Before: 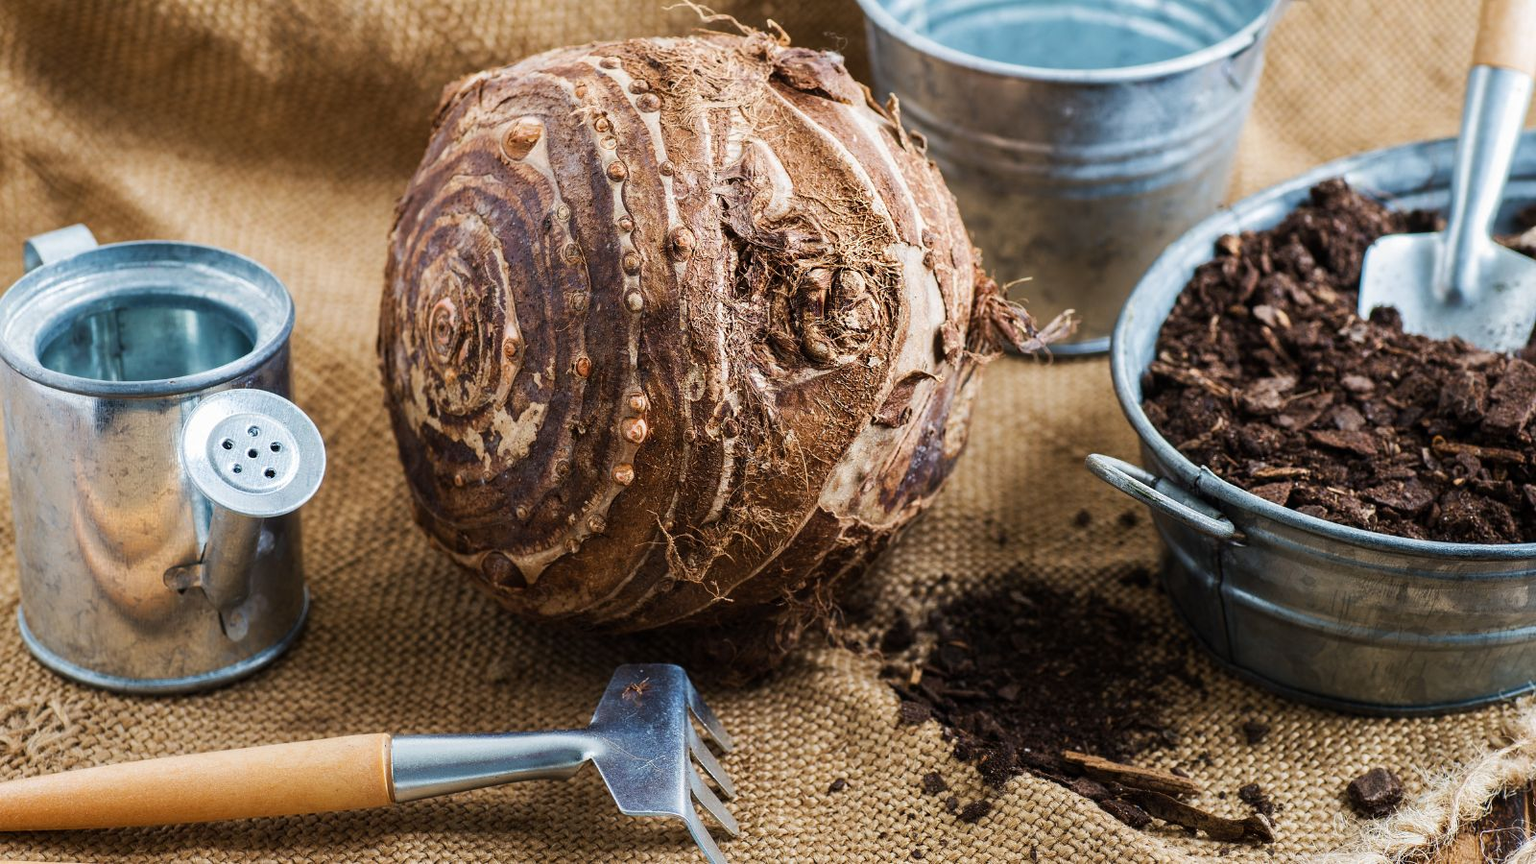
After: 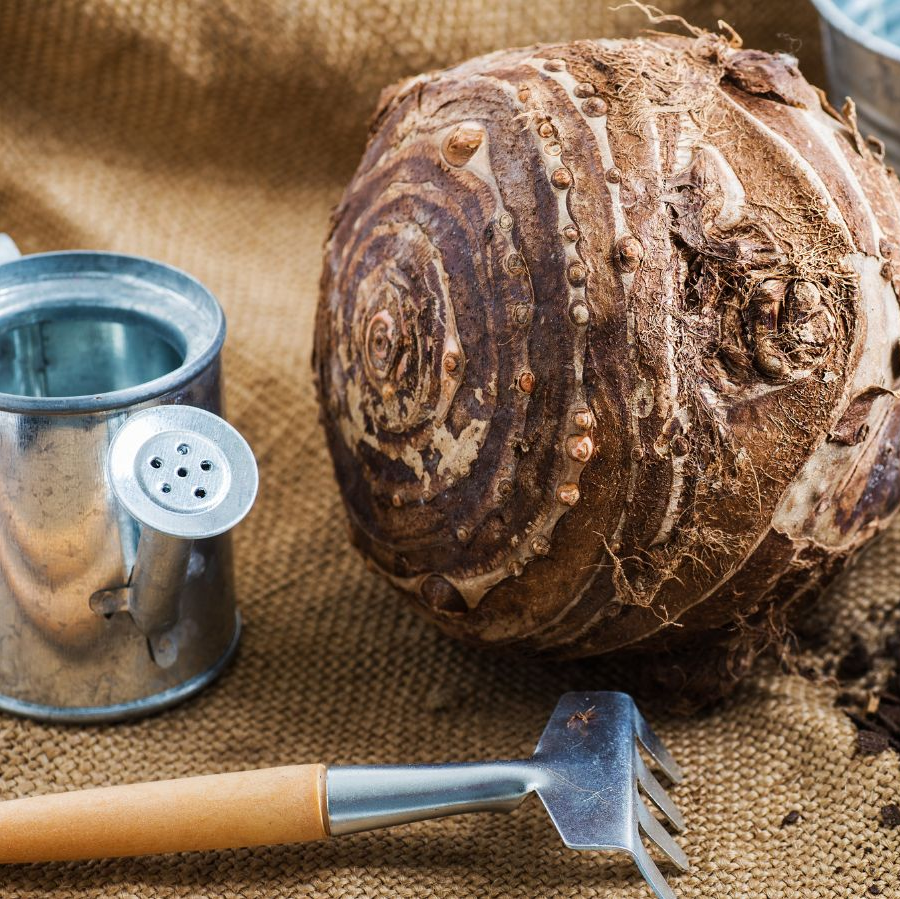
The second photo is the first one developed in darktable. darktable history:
rotate and perspective: automatic cropping off
crop: left 5.114%, right 38.589%
